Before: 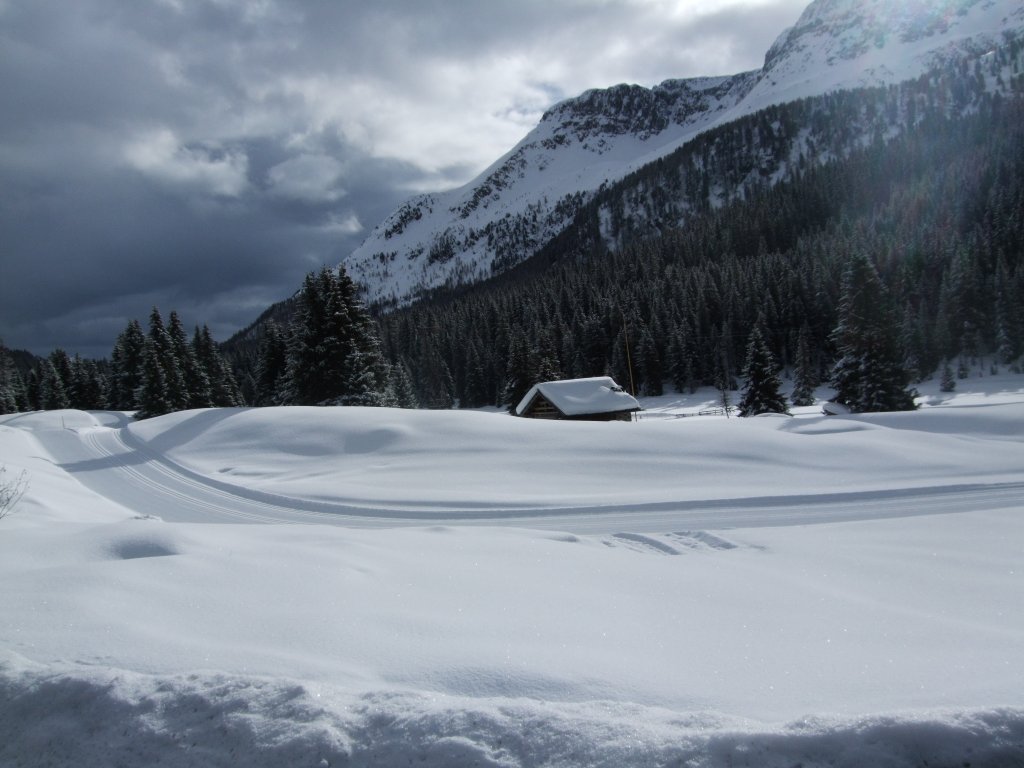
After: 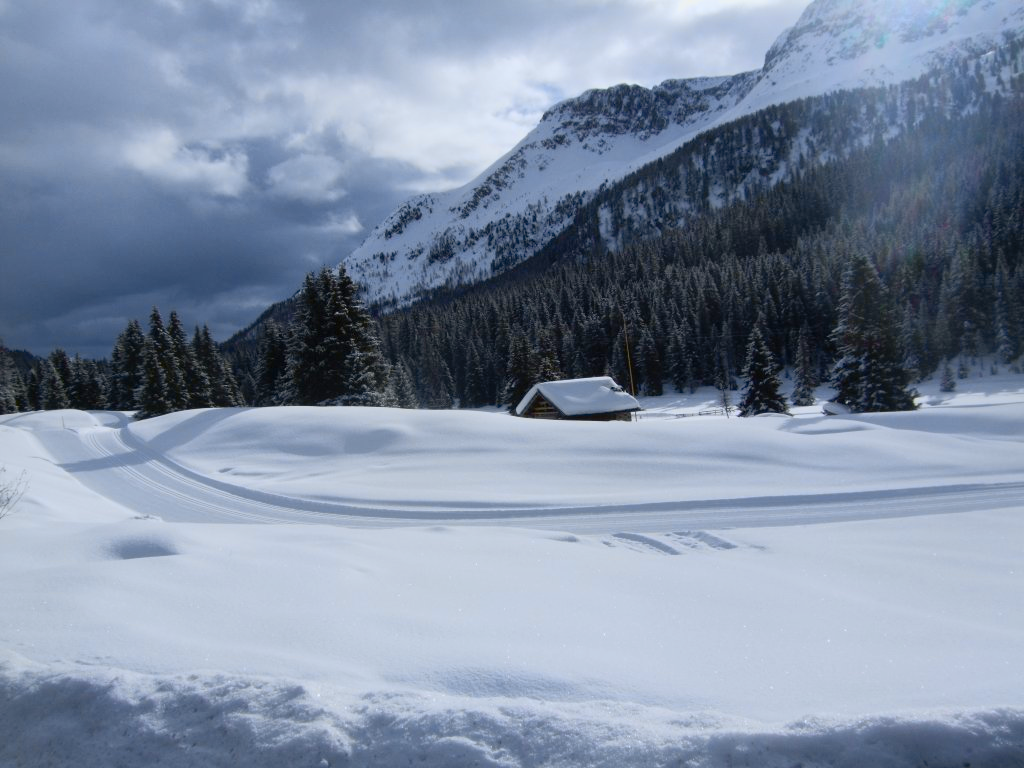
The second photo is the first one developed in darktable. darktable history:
tone curve: curves: ch0 [(0, 0) (0.091, 0.075) (0.389, 0.441) (0.696, 0.808) (0.844, 0.908) (0.909, 0.942) (1, 0.973)]; ch1 [(0, 0) (0.437, 0.404) (0.48, 0.486) (0.5, 0.5) (0.529, 0.556) (0.58, 0.606) (0.616, 0.654) (1, 1)]; ch2 [(0, 0) (0.442, 0.415) (0.5, 0.5) (0.535, 0.567) (0.585, 0.632) (1, 1)], color space Lab, independent channels, preserve colors none
shadows and highlights: on, module defaults
